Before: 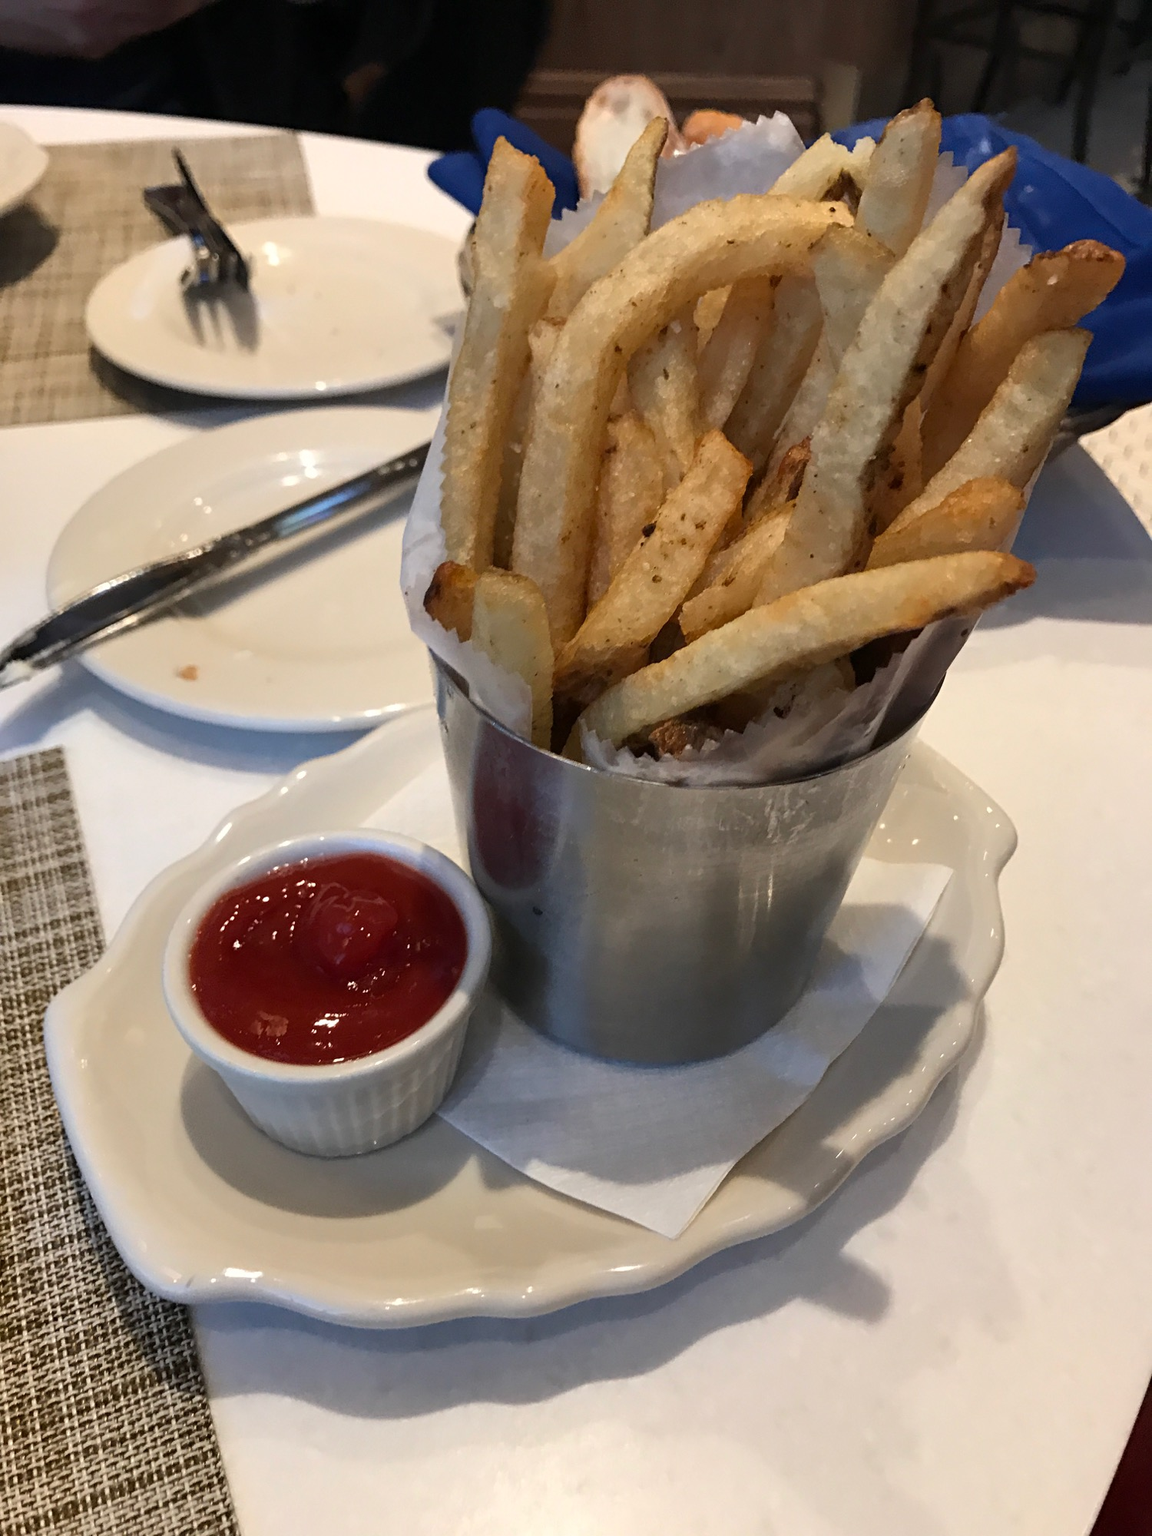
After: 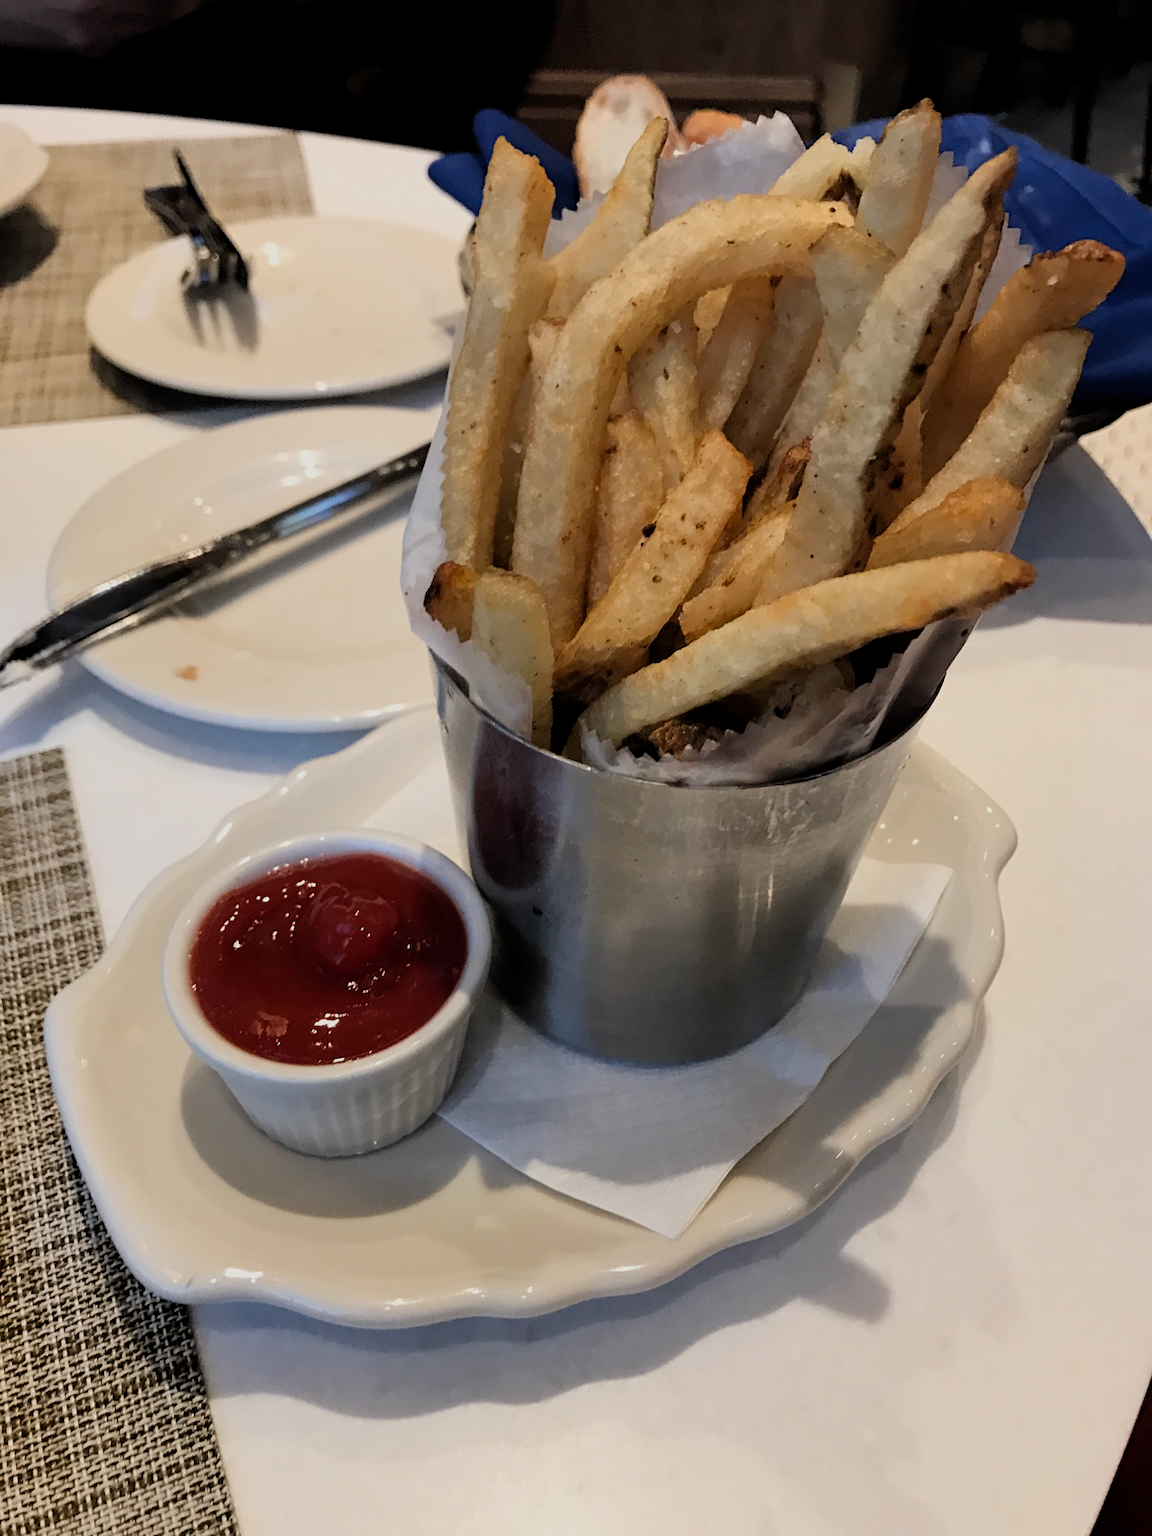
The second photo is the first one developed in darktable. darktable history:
filmic rgb: black relative exposure -7.71 EV, white relative exposure 4.44 EV, target black luminance 0%, hardness 3.76, latitude 50.69%, contrast 1.064, highlights saturation mix 9.3%, shadows ↔ highlights balance -0.255%
